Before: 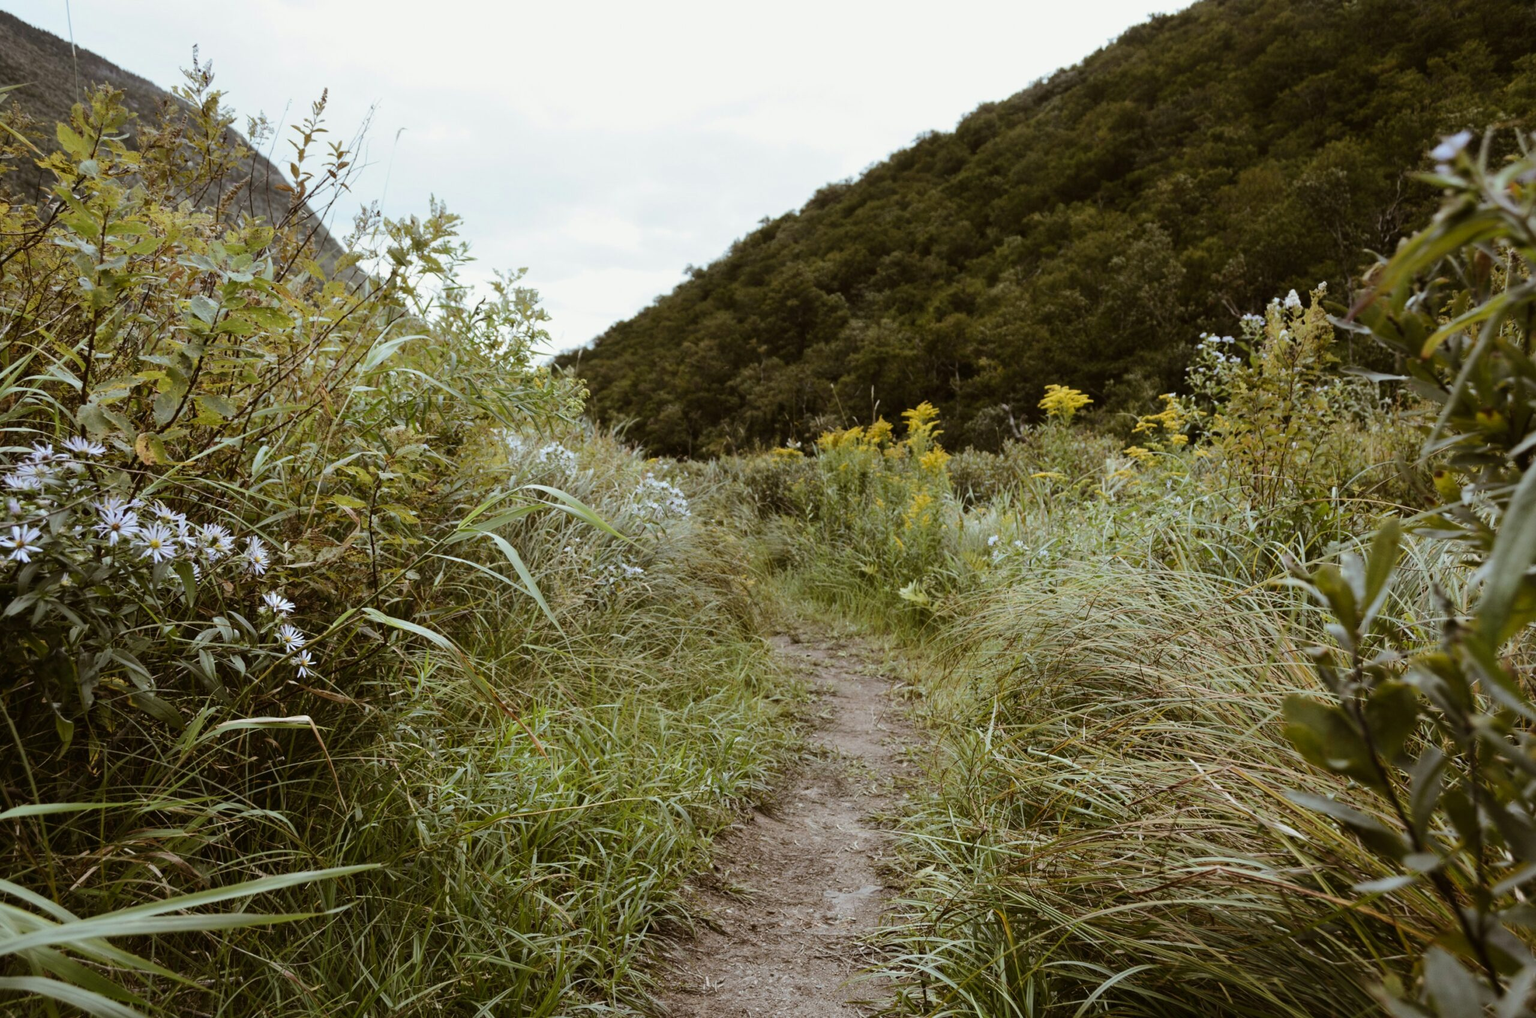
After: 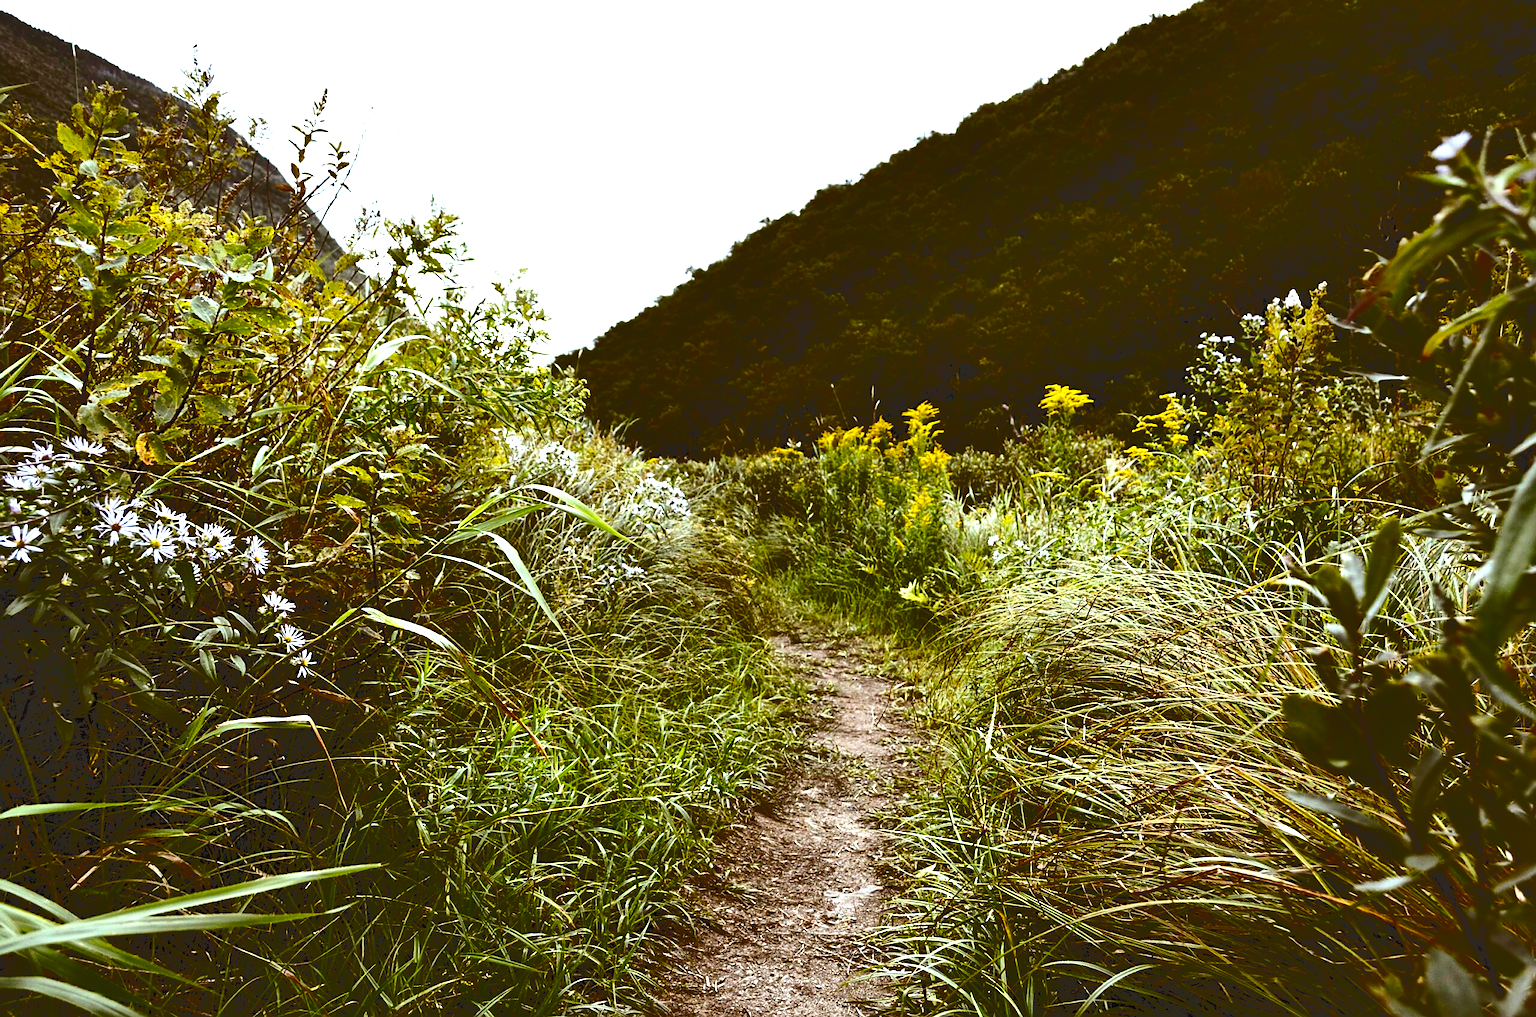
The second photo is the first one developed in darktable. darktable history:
levels: levels [0, 0.374, 0.749]
contrast brightness saturation: contrast 0.185, brightness -0.103, saturation 0.205
shadows and highlights: shadows 37.15, highlights -28, soften with gaussian
exposure: black level correction 0.001, exposure -0.199 EV, compensate highlight preservation false
sharpen: on, module defaults
tone curve: curves: ch0 [(0, 0) (0.003, 0.103) (0.011, 0.103) (0.025, 0.105) (0.044, 0.108) (0.069, 0.108) (0.1, 0.111) (0.136, 0.121) (0.177, 0.145) (0.224, 0.174) (0.277, 0.223) (0.335, 0.289) (0.399, 0.374) (0.468, 0.47) (0.543, 0.579) (0.623, 0.687) (0.709, 0.787) (0.801, 0.879) (0.898, 0.942) (1, 1)], color space Lab, independent channels, preserve colors none
color balance rgb: shadows lift › chroma 1.039%, shadows lift › hue 30.53°, perceptual saturation grading › global saturation 19.608%, global vibrance 22.626%
